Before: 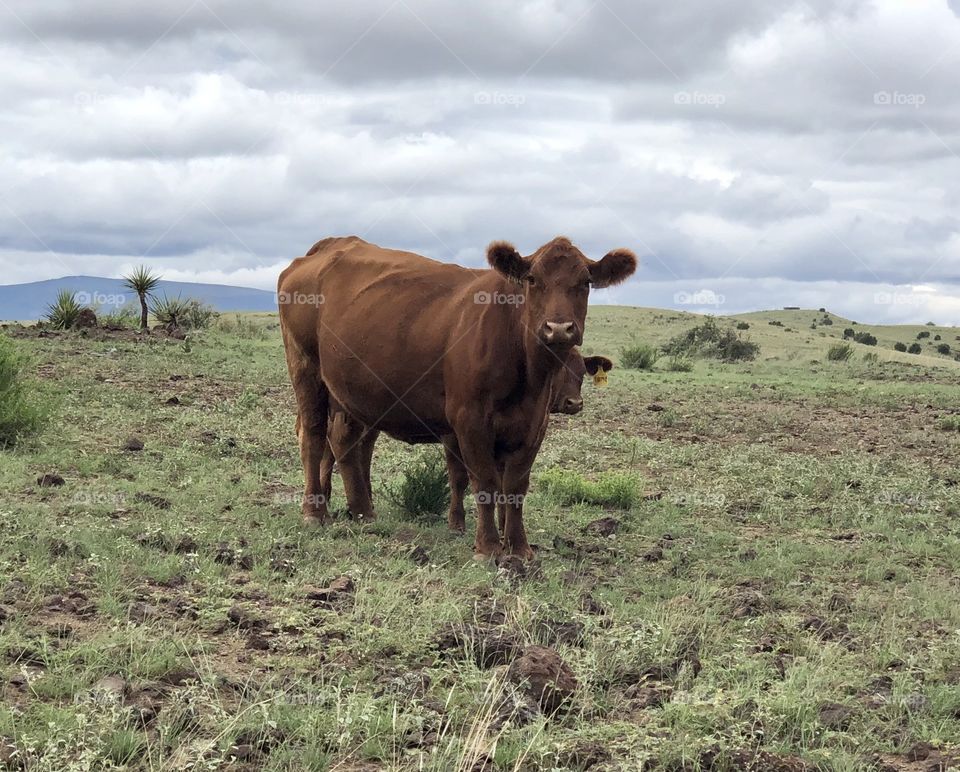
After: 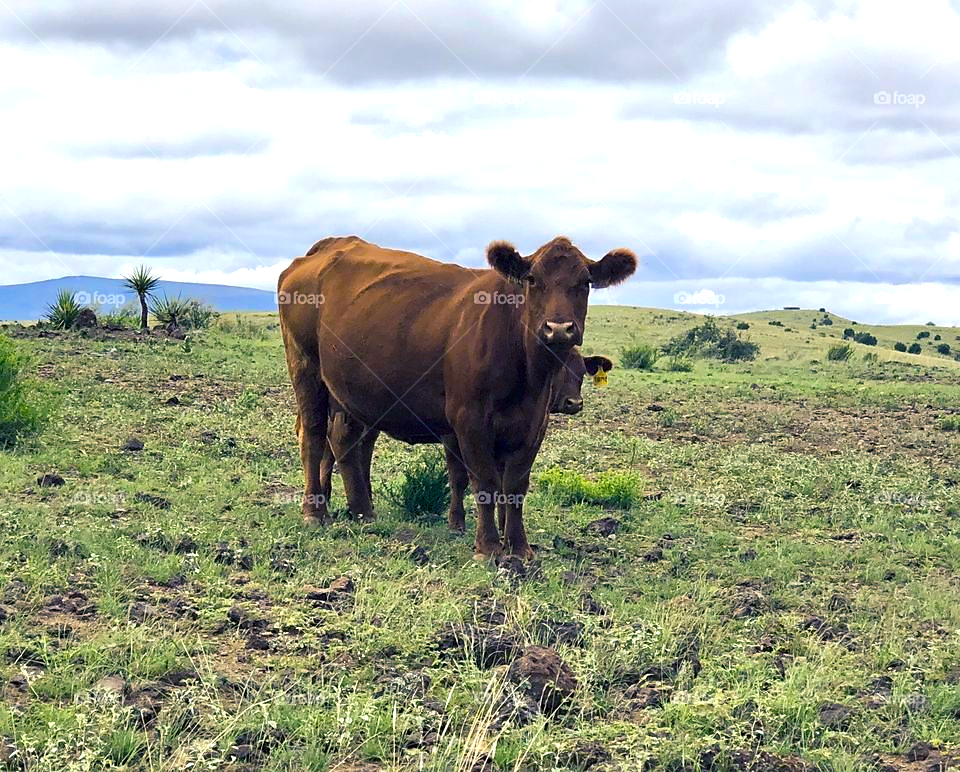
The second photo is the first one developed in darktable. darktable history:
sharpen: radius 1.897, amount 0.394, threshold 1.527
color balance rgb: shadows lift › luminance -40.831%, shadows lift › chroma 13.847%, shadows lift › hue 257.78°, linear chroma grading › global chroma 49.652%, perceptual saturation grading › global saturation 0.573%, perceptual brilliance grading › global brilliance 12.79%
